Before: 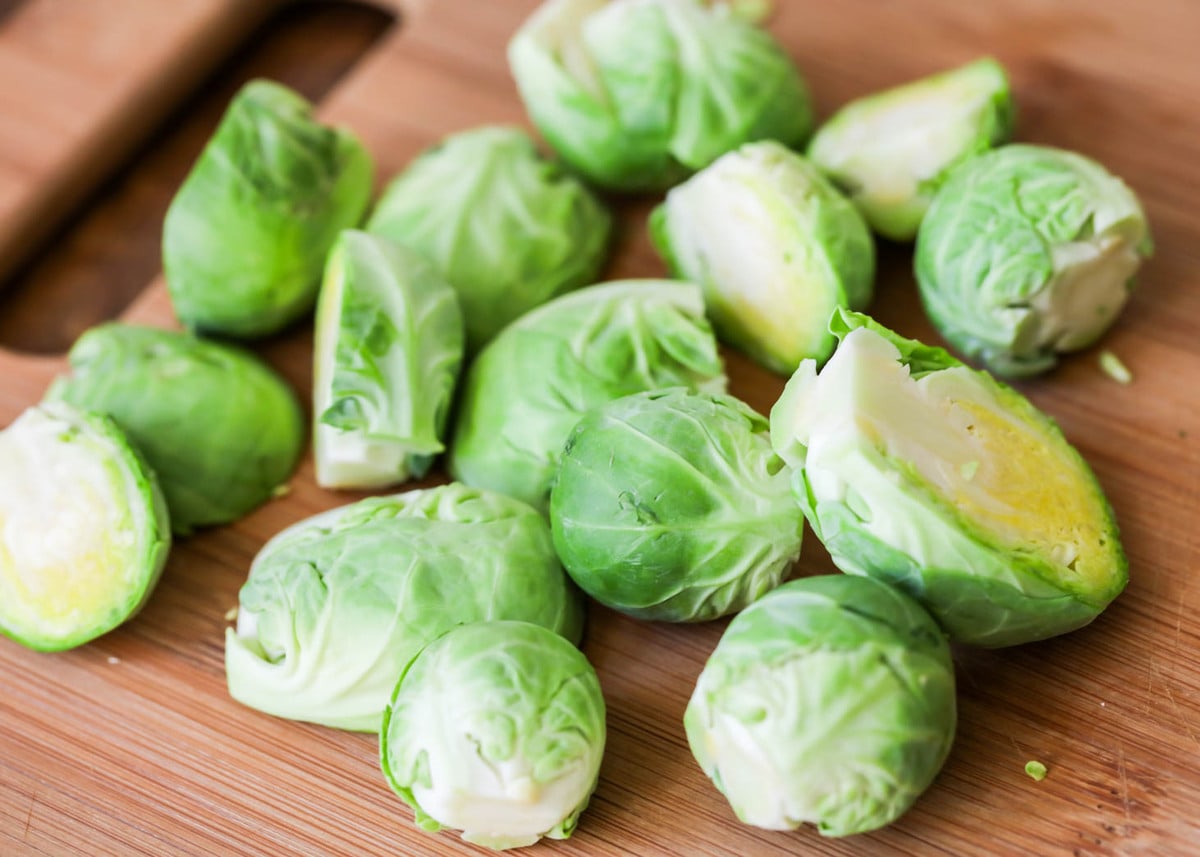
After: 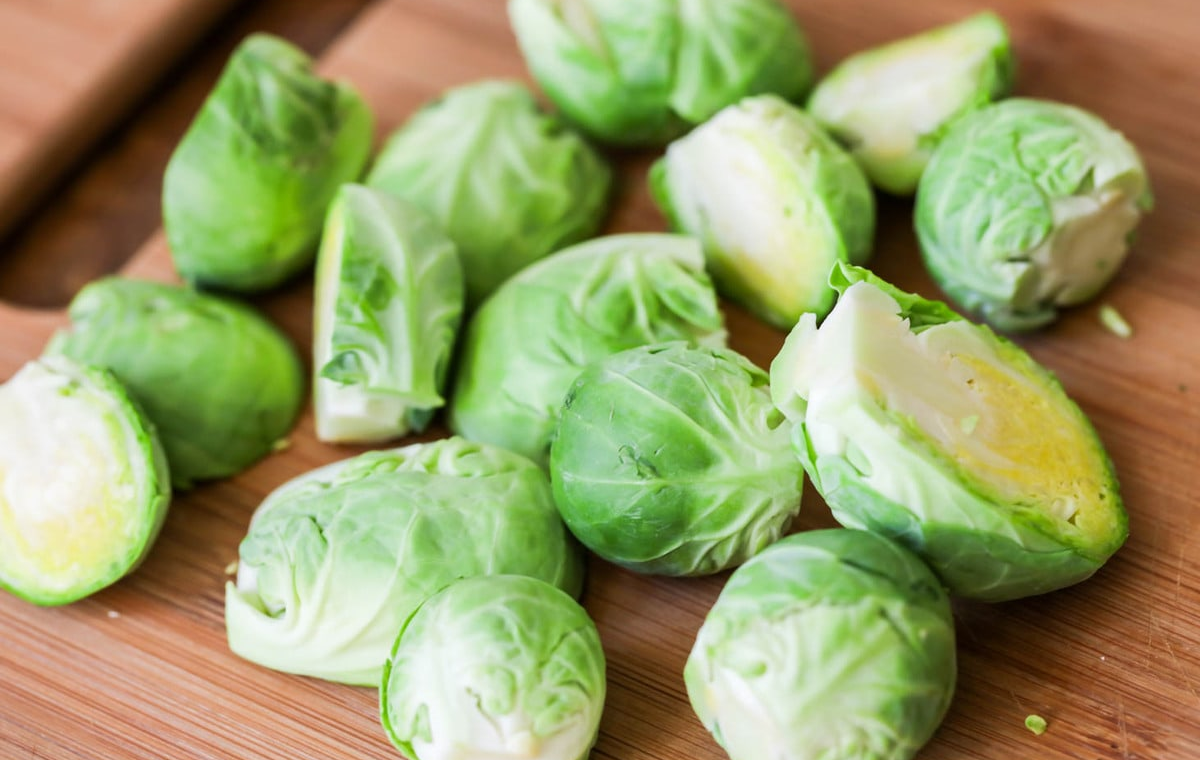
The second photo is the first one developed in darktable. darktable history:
crop and rotate: top 5.475%, bottom 5.76%
